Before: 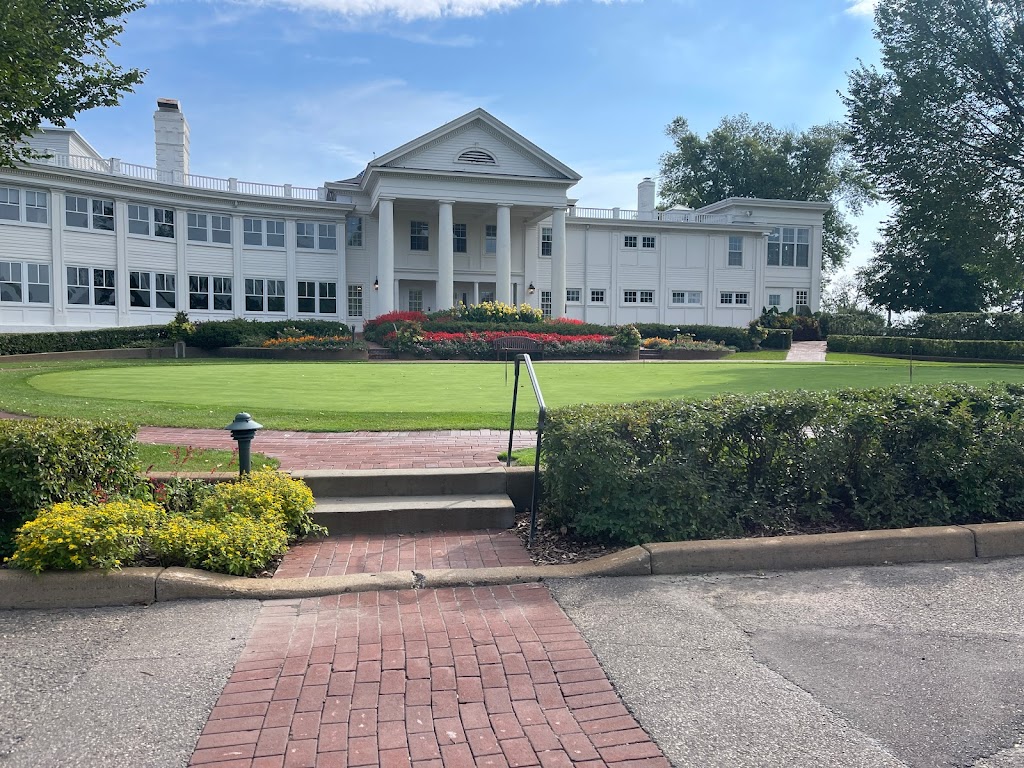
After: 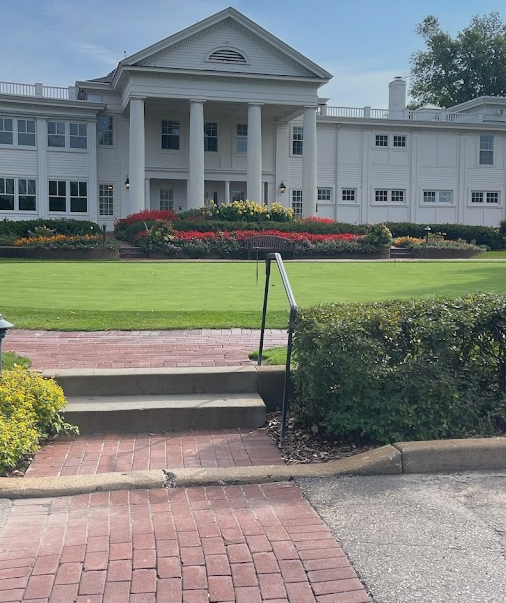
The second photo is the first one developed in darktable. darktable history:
graduated density: on, module defaults
crop and rotate: angle 0.02°, left 24.353%, top 13.219%, right 26.156%, bottom 8.224%
bloom: on, module defaults
